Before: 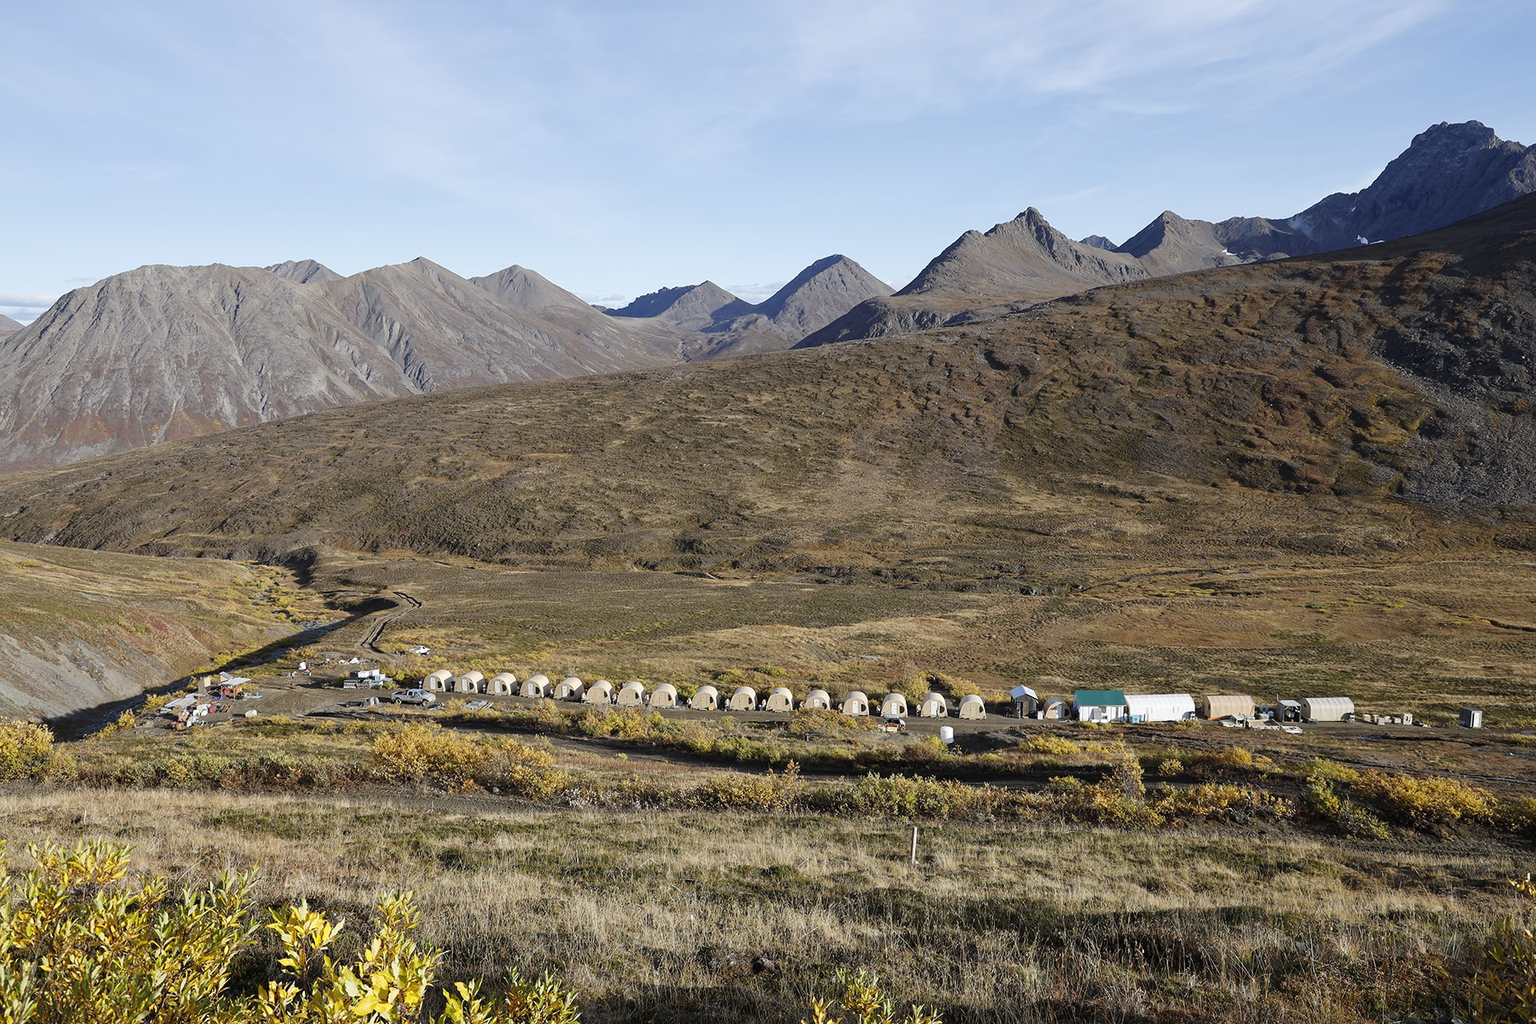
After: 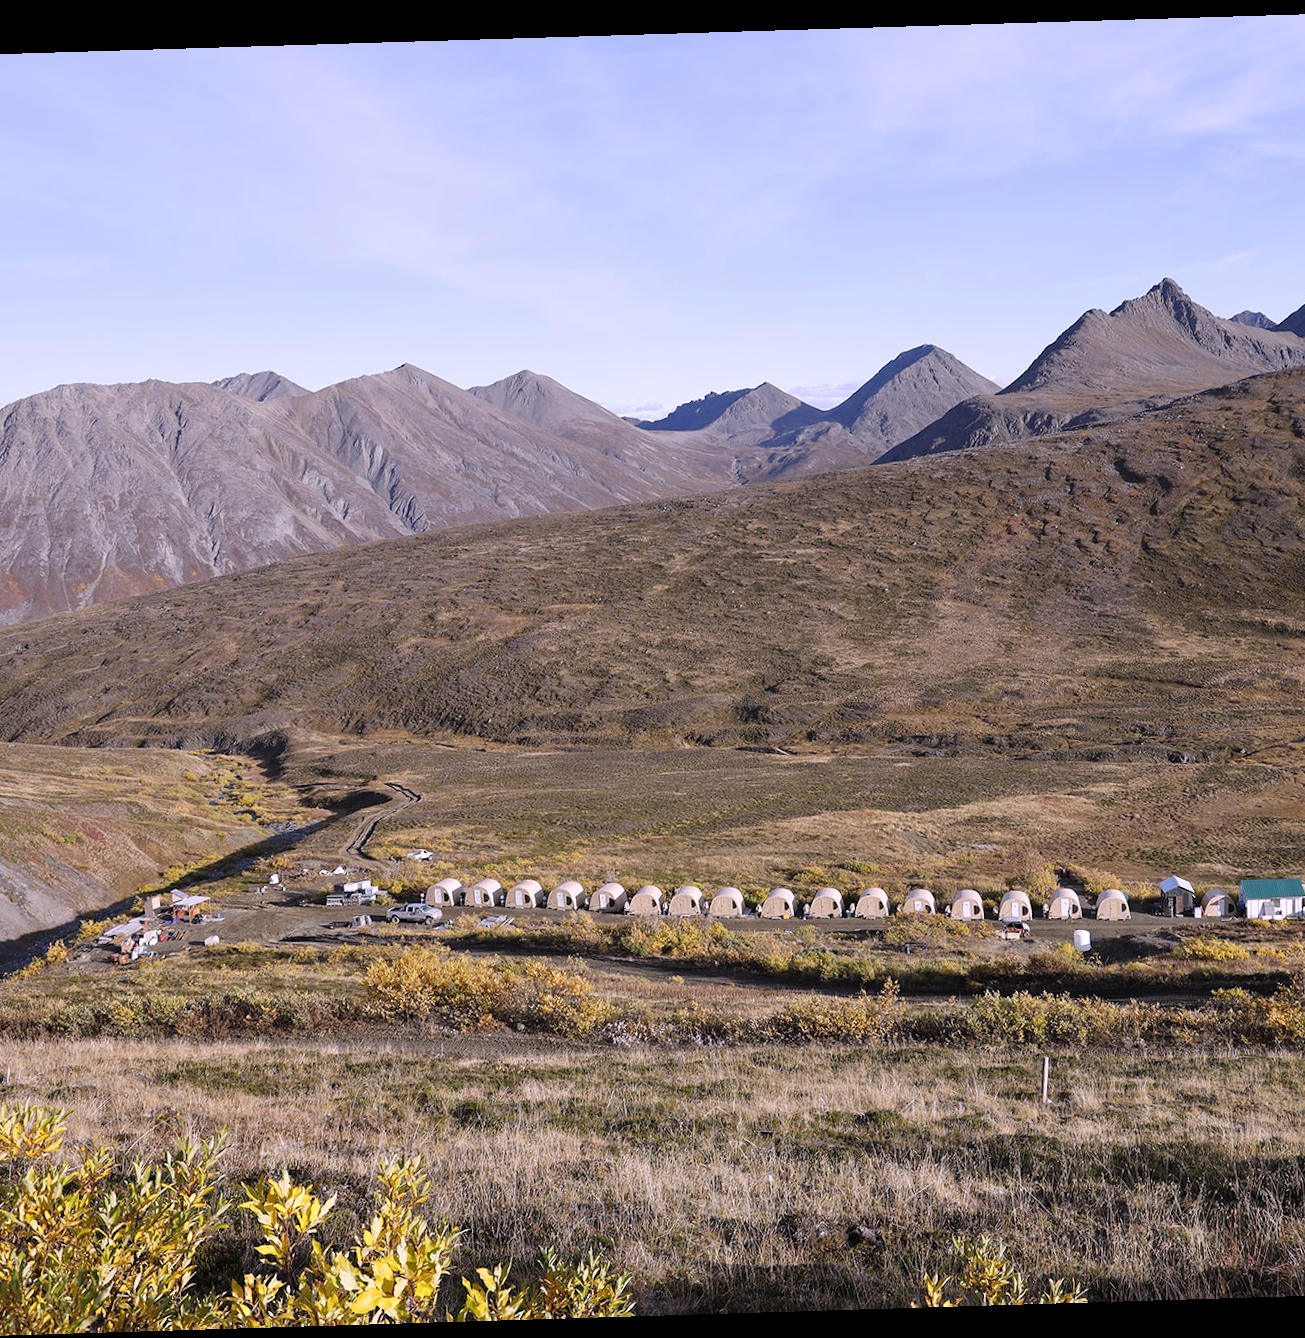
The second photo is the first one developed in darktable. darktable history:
rotate and perspective: rotation -1.75°, automatic cropping off
white balance: red 1.066, blue 1.119
crop and rotate: left 6.617%, right 26.717%
